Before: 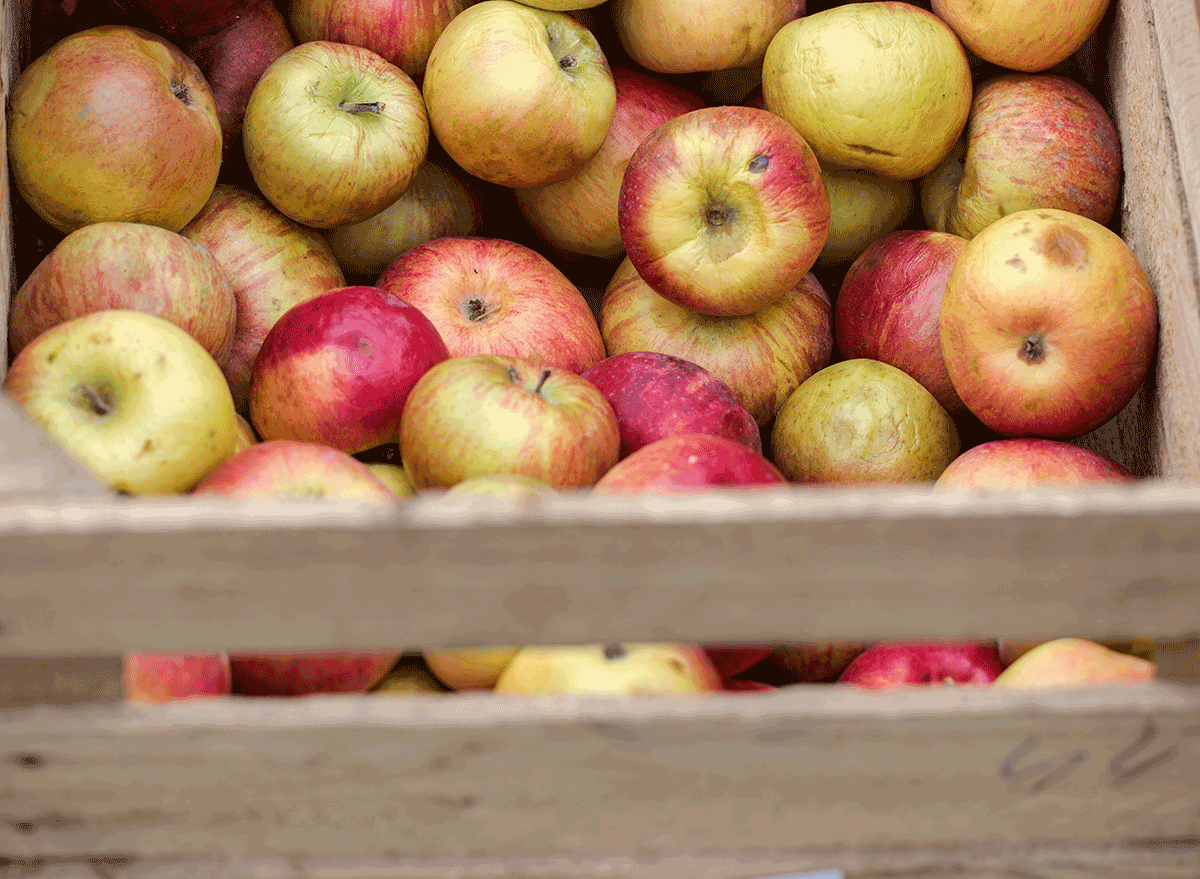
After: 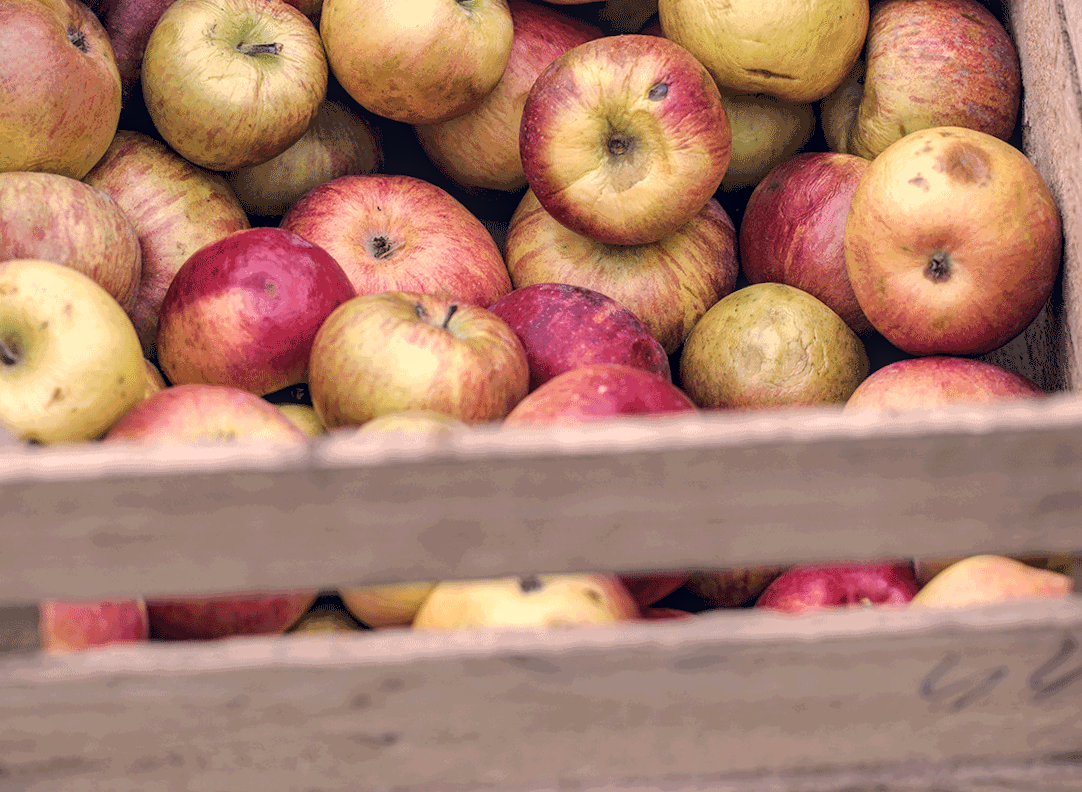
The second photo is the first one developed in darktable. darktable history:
crop and rotate: angle 1.96°, left 5.673%, top 5.673%
local contrast: on, module defaults
color correction: highlights a* 14.46, highlights b* 5.85, shadows a* -5.53, shadows b* -15.24, saturation 0.85
